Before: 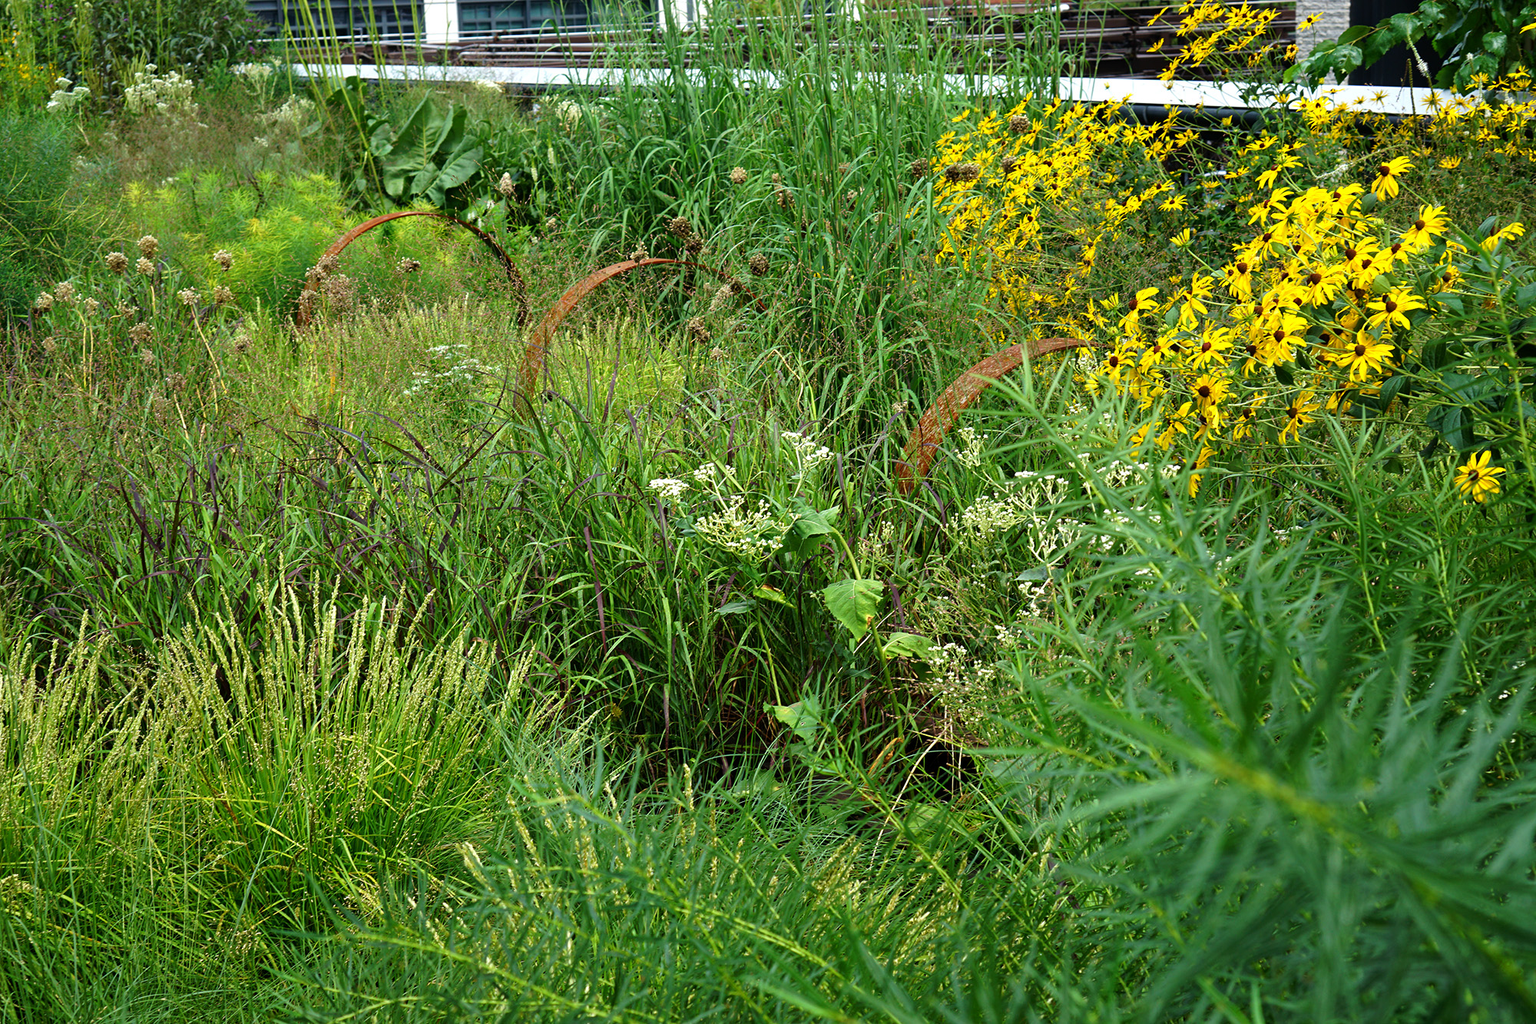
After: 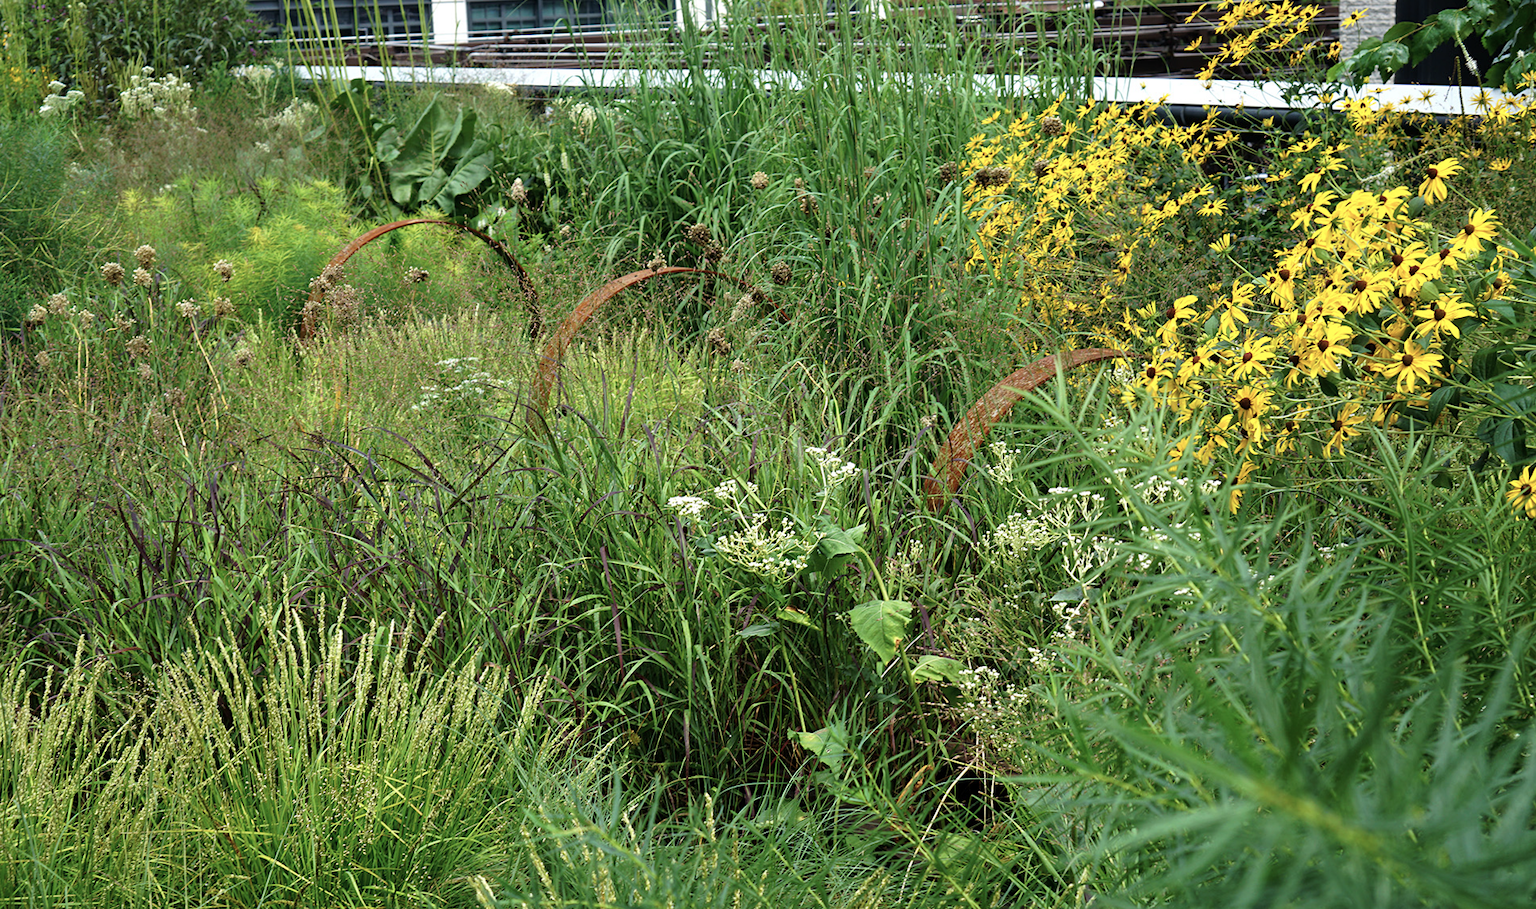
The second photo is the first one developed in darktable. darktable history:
crop and rotate: angle 0.2°, left 0.275%, right 3.127%, bottom 14.18%
color correction: saturation 0.8
